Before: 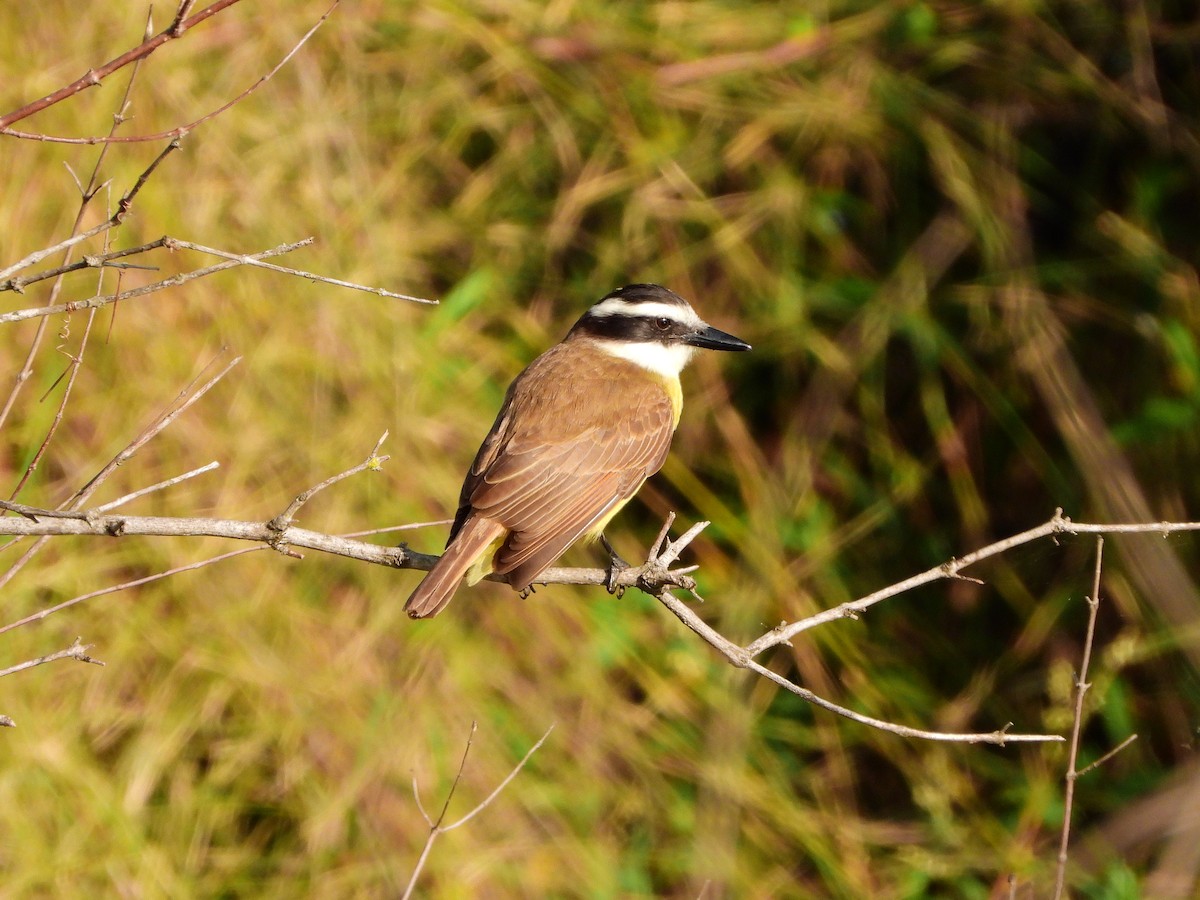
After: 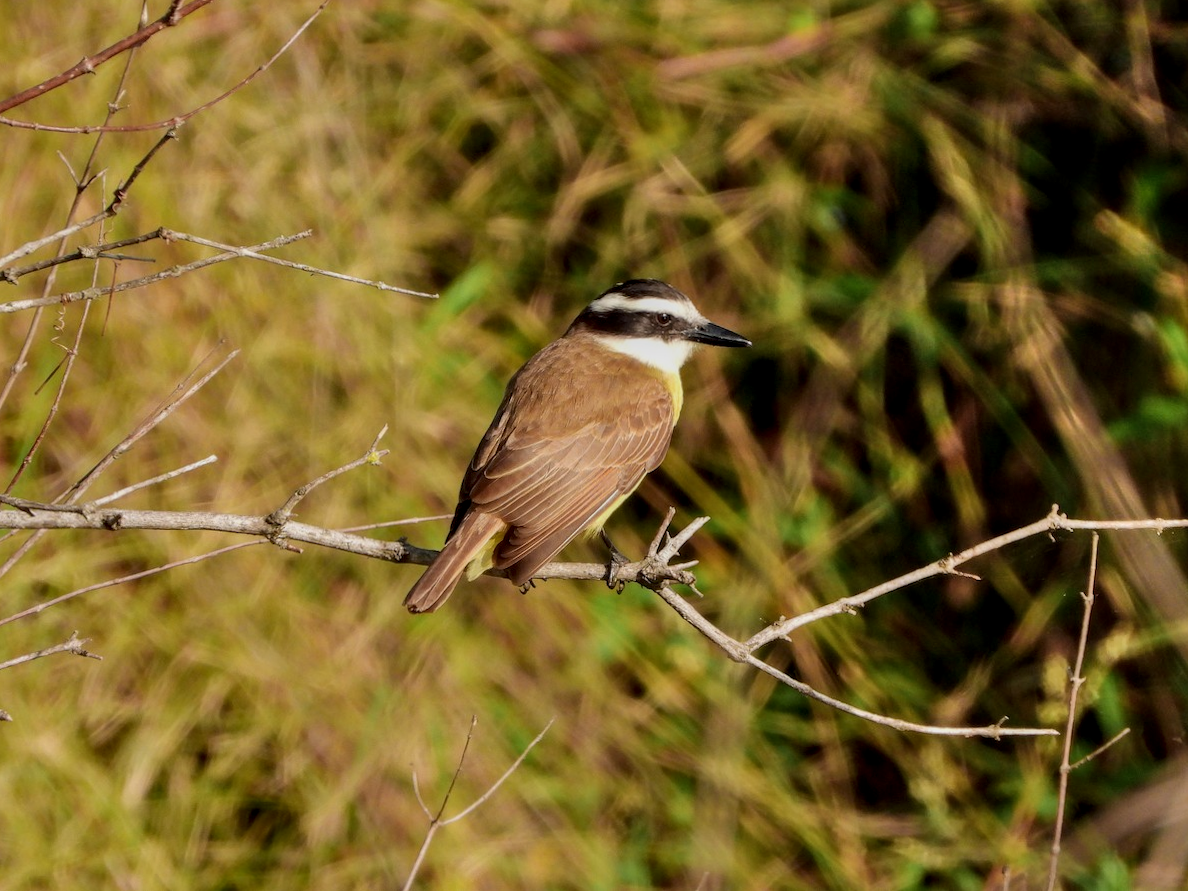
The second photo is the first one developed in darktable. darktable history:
local contrast: shadows 94%
exposure: exposure -0.492 EV, compensate highlight preservation false
shadows and highlights: low approximation 0.01, soften with gaussian
rotate and perspective: rotation 0.174°, lens shift (vertical) 0.013, lens shift (horizontal) 0.019, shear 0.001, automatic cropping original format, crop left 0.007, crop right 0.991, crop top 0.016, crop bottom 0.997
